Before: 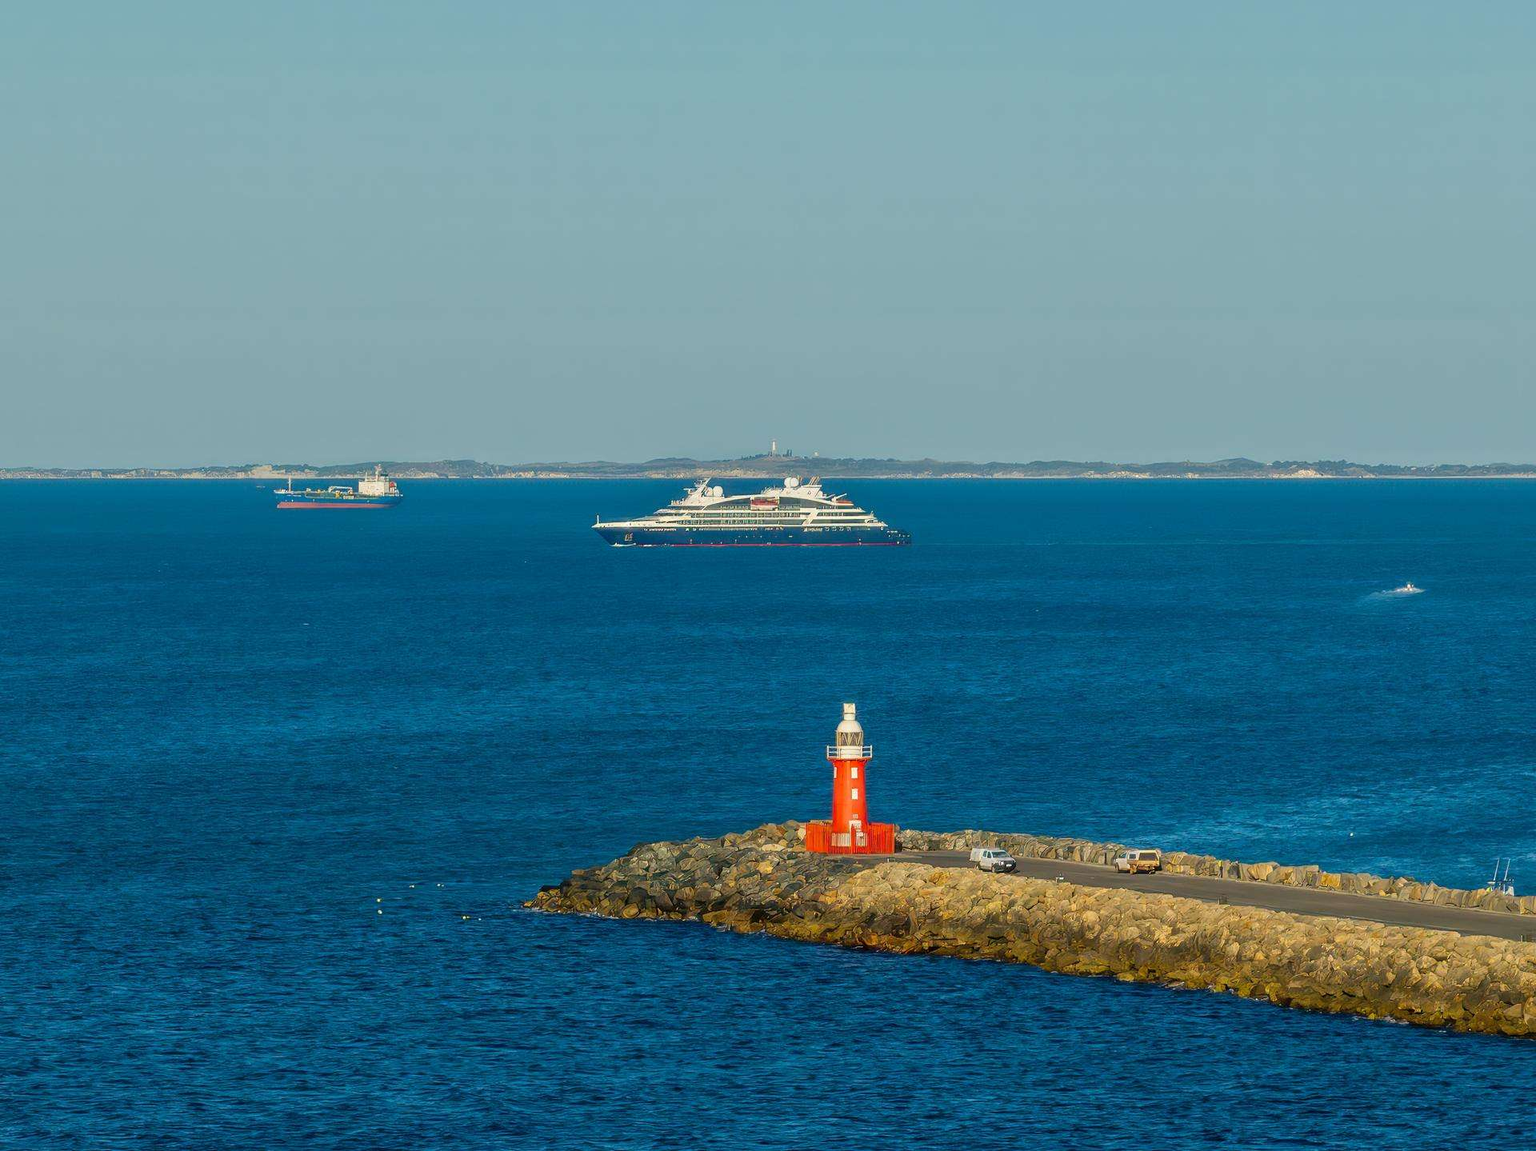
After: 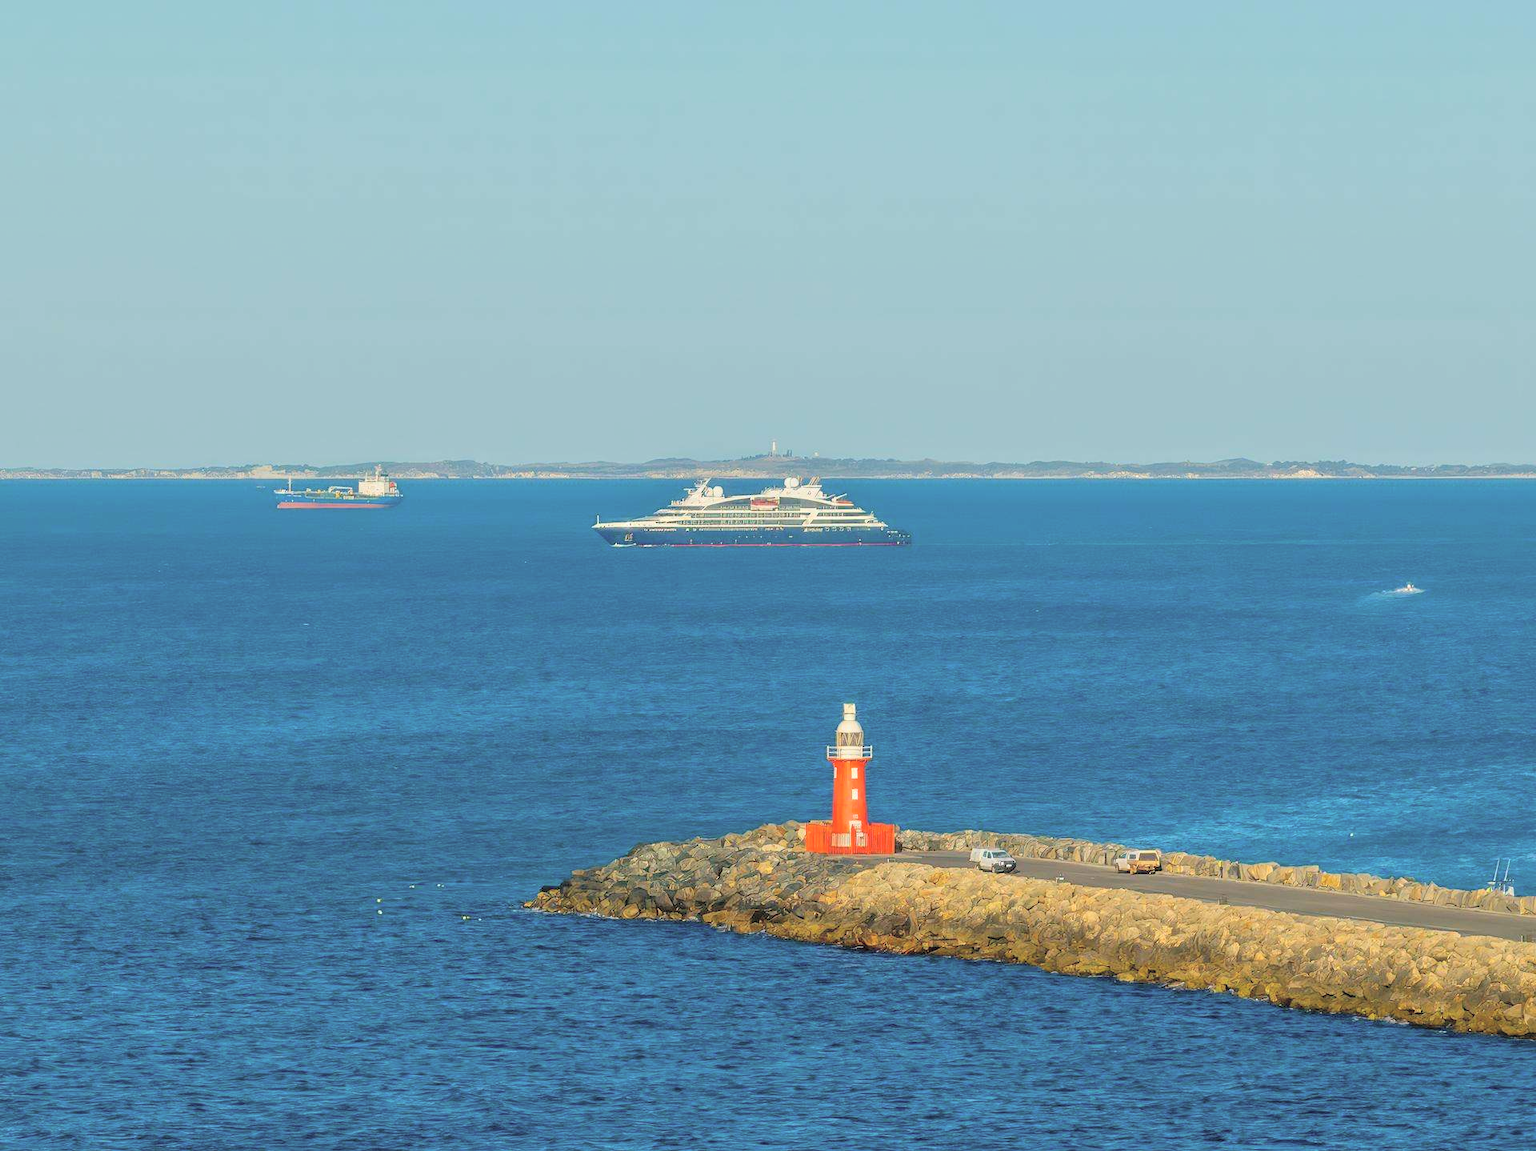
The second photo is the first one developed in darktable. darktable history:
contrast brightness saturation: brightness 0.286
